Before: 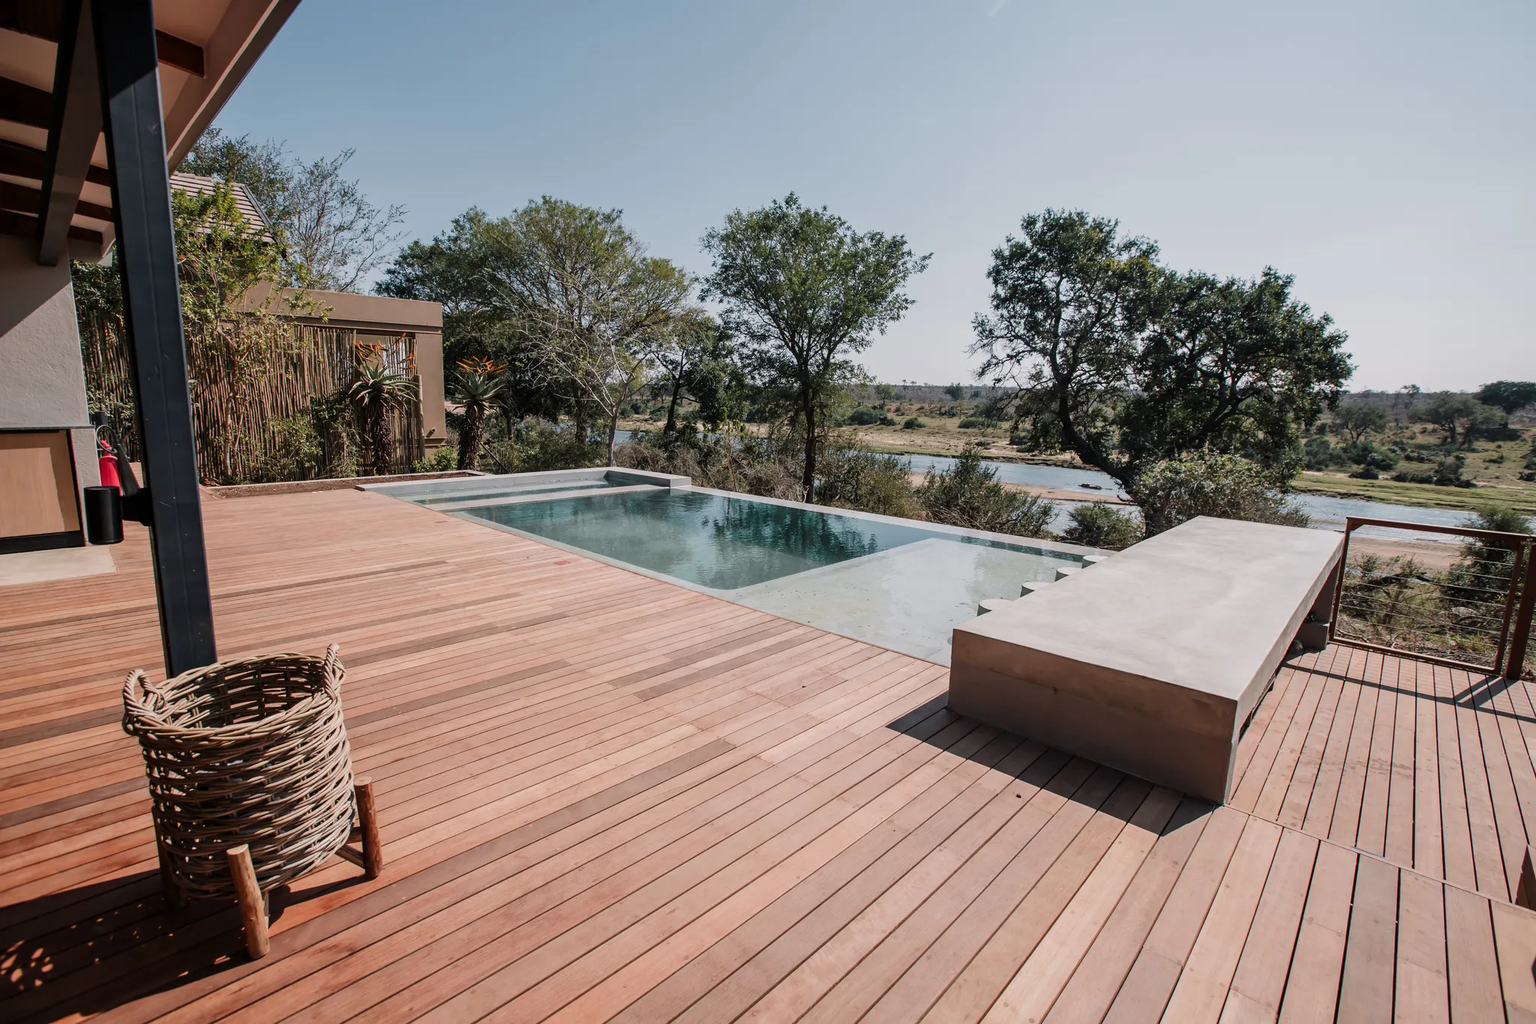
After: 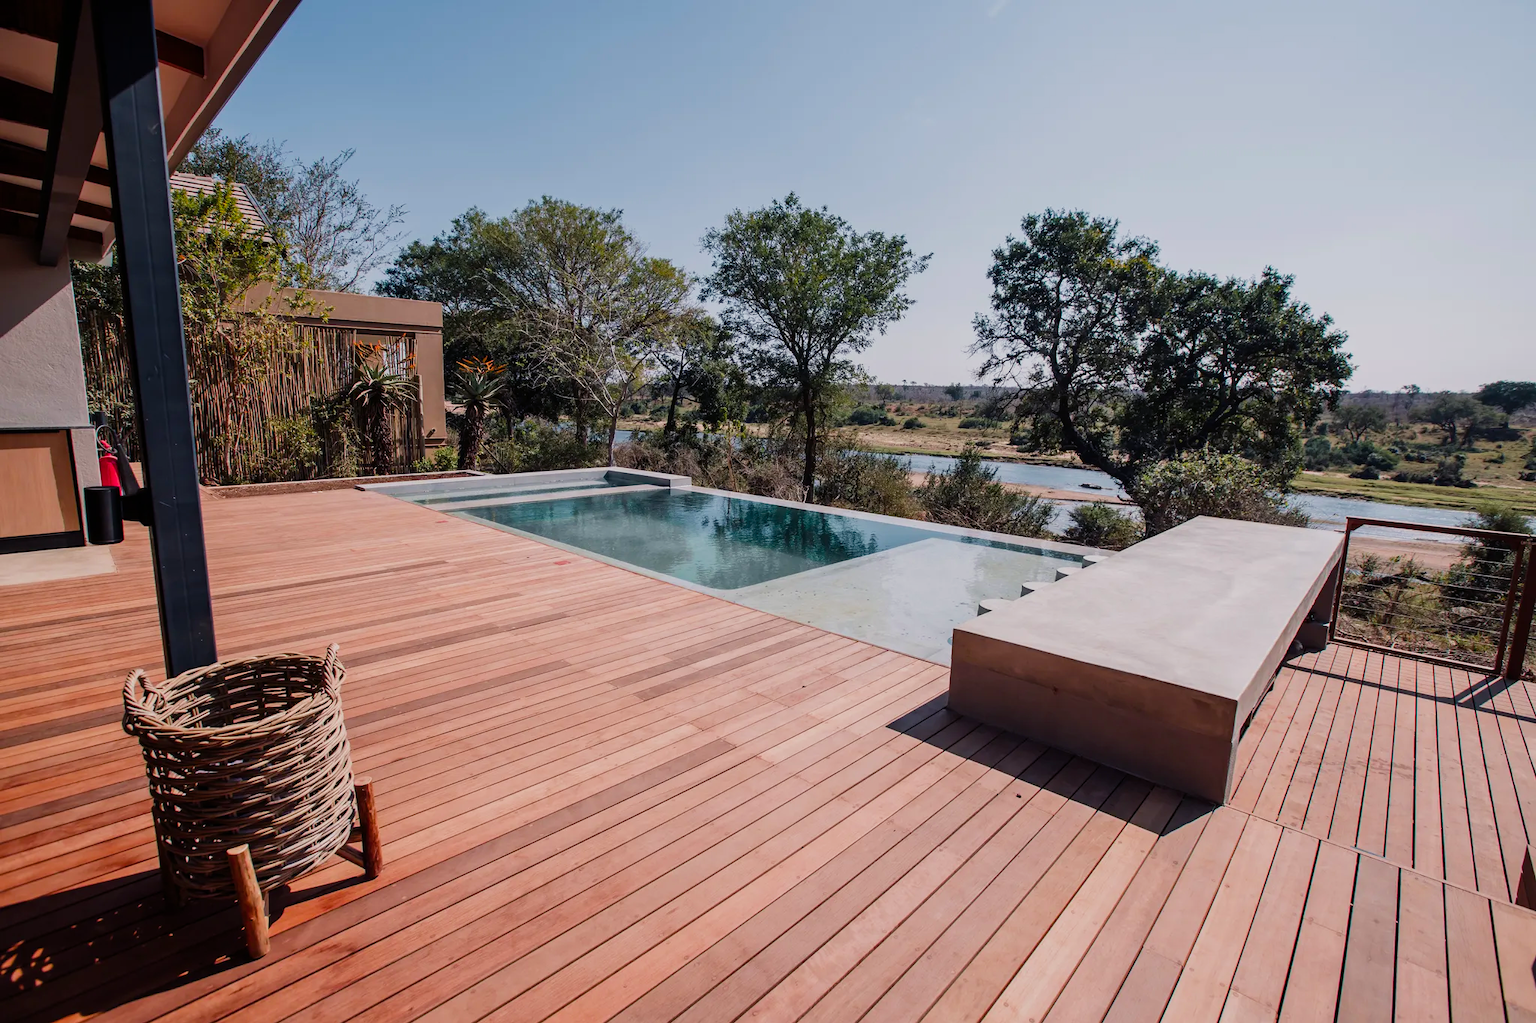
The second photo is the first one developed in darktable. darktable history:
sigmoid: contrast 1.22, skew 0.65
color balance: gamma [0.9, 0.988, 0.975, 1.025], gain [1.05, 1, 1, 1]
color balance rgb: perceptual saturation grading › global saturation 25%, global vibrance 20%
